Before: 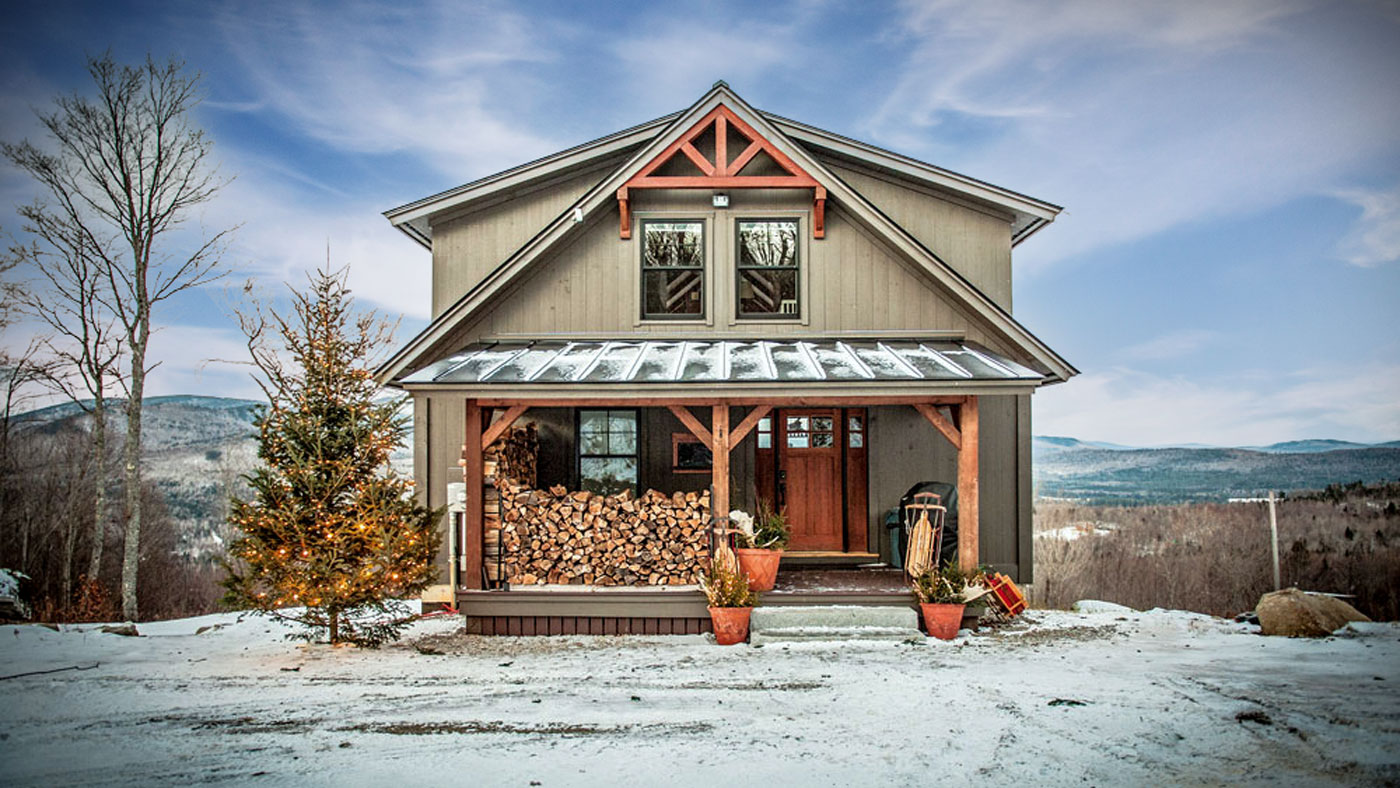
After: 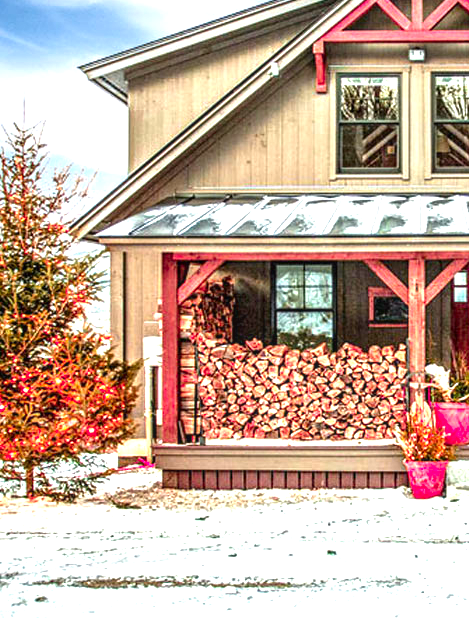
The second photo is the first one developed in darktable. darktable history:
crop and rotate: left 21.77%, top 18.528%, right 44.676%, bottom 2.997%
graduated density: on, module defaults
color zones: curves: ch1 [(0.24, 0.629) (0.75, 0.5)]; ch2 [(0.255, 0.454) (0.745, 0.491)], mix 102.12%
exposure: black level correction 0, exposure 1.45 EV, compensate exposure bias true, compensate highlight preservation false
local contrast: on, module defaults
contrast brightness saturation: contrast 0.03, brightness -0.04
